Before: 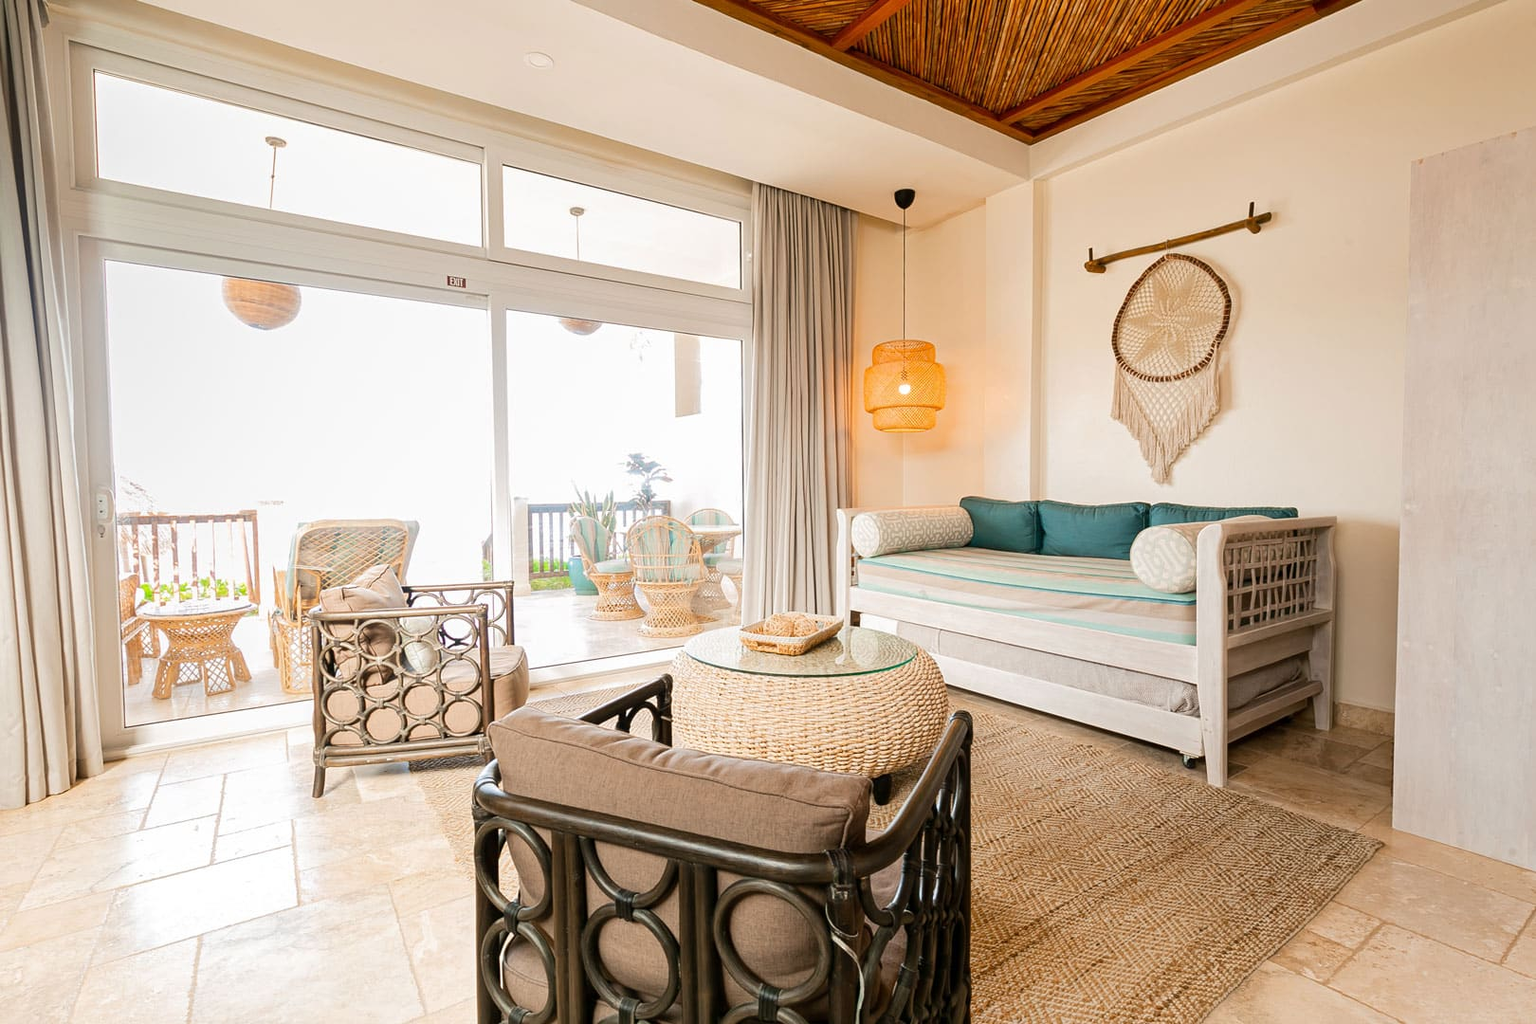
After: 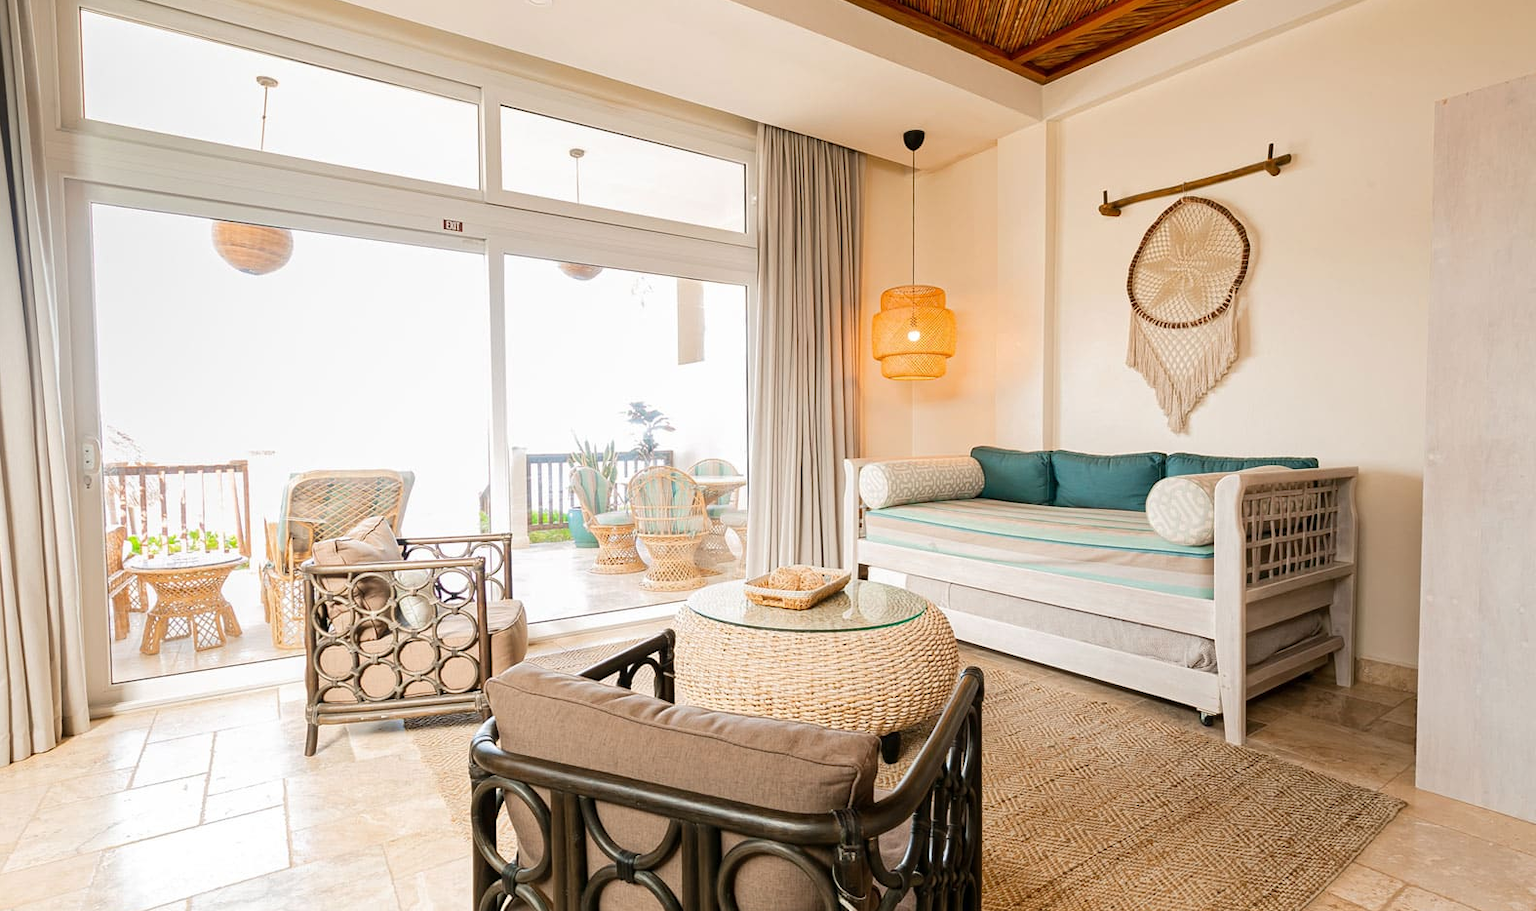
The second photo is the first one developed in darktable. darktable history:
crop: left 1.057%, top 6.154%, right 1.67%, bottom 7.197%
